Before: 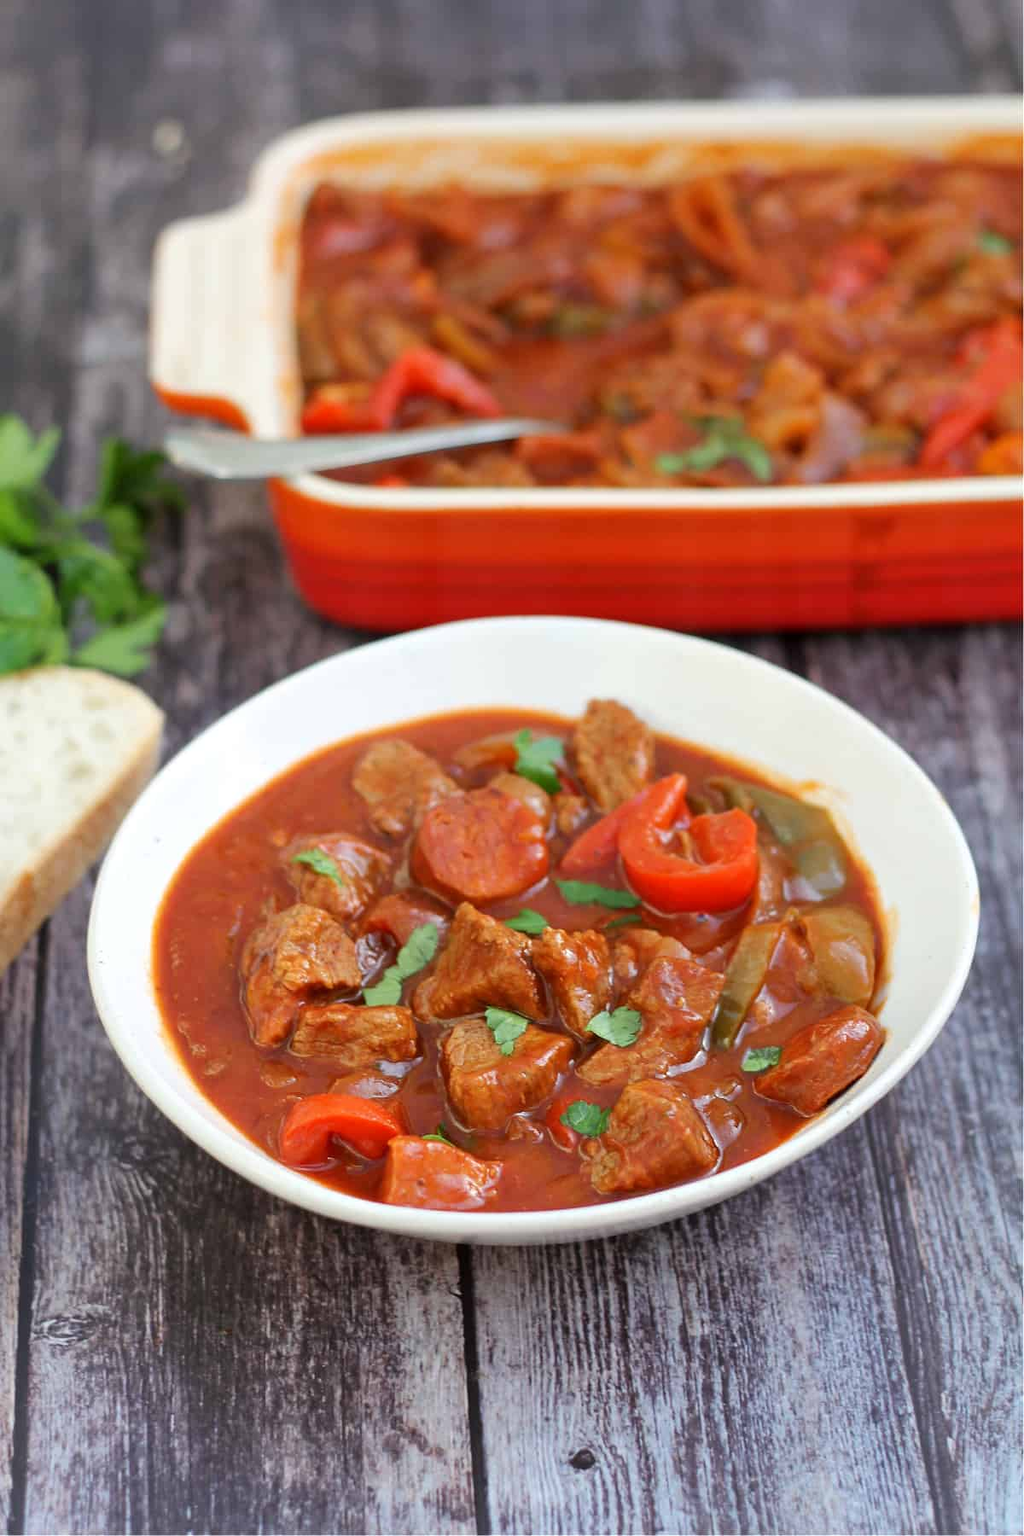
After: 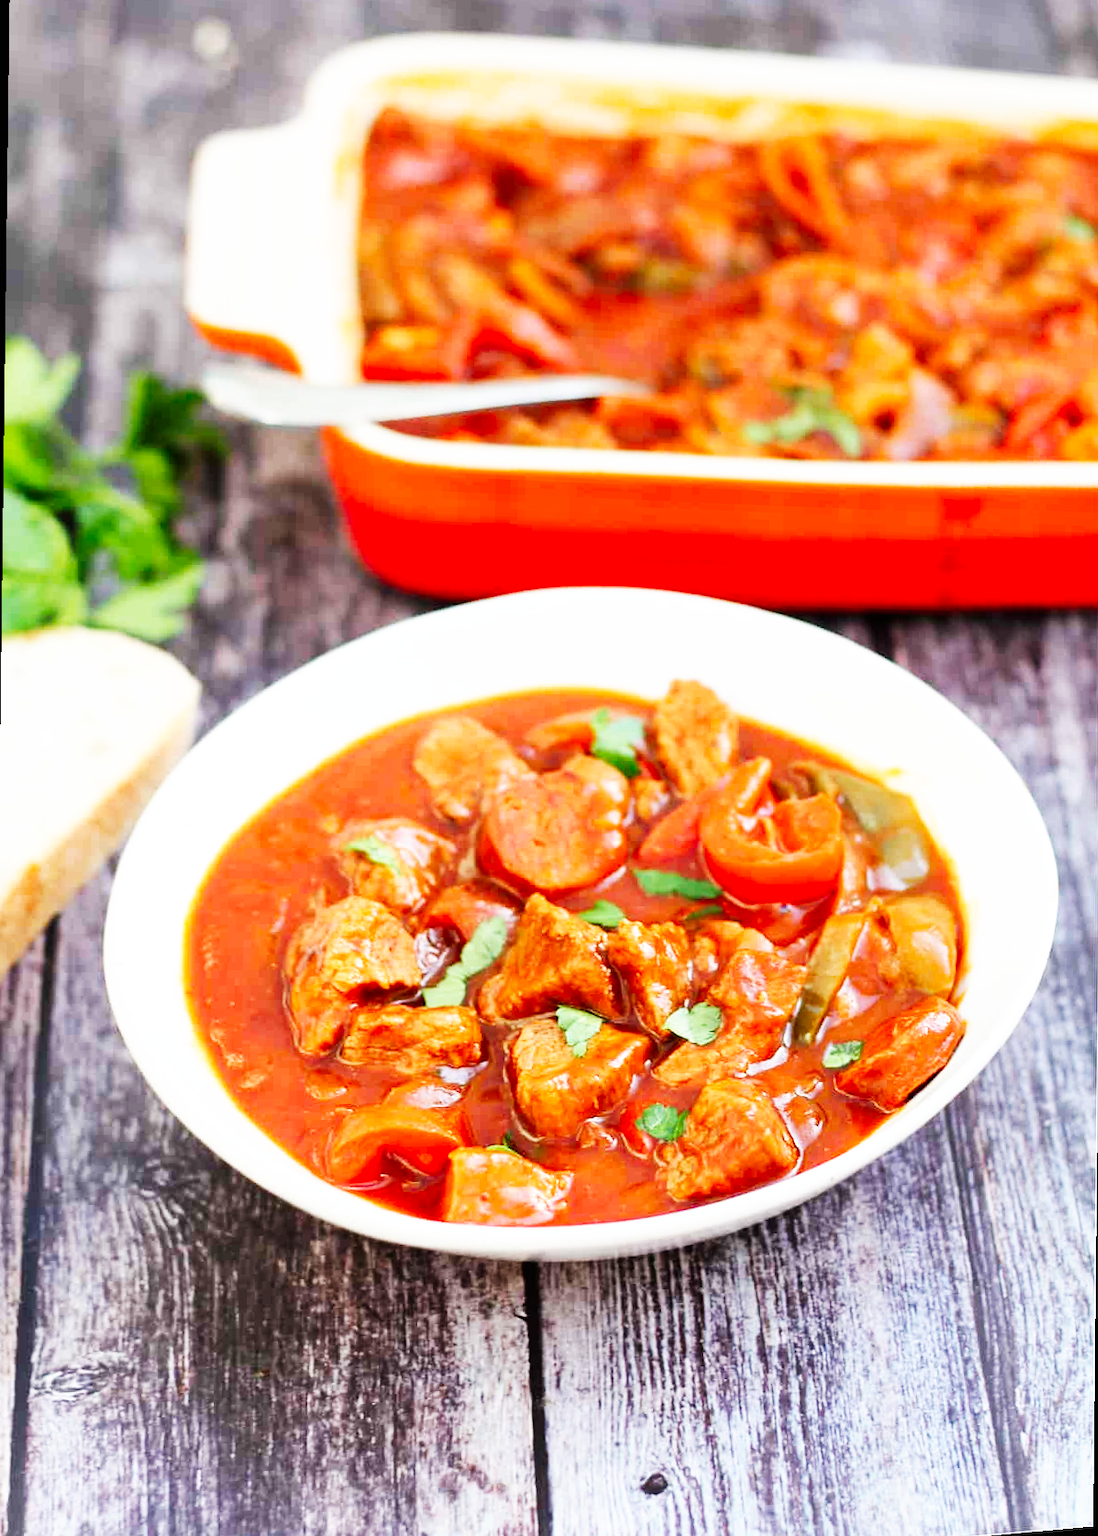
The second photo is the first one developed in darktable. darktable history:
base curve: curves: ch0 [(0, 0) (0.007, 0.004) (0.027, 0.03) (0.046, 0.07) (0.207, 0.54) (0.442, 0.872) (0.673, 0.972) (1, 1)], preserve colors none
rotate and perspective: rotation 0.679°, lens shift (horizontal) 0.136, crop left 0.009, crop right 0.991, crop top 0.078, crop bottom 0.95
